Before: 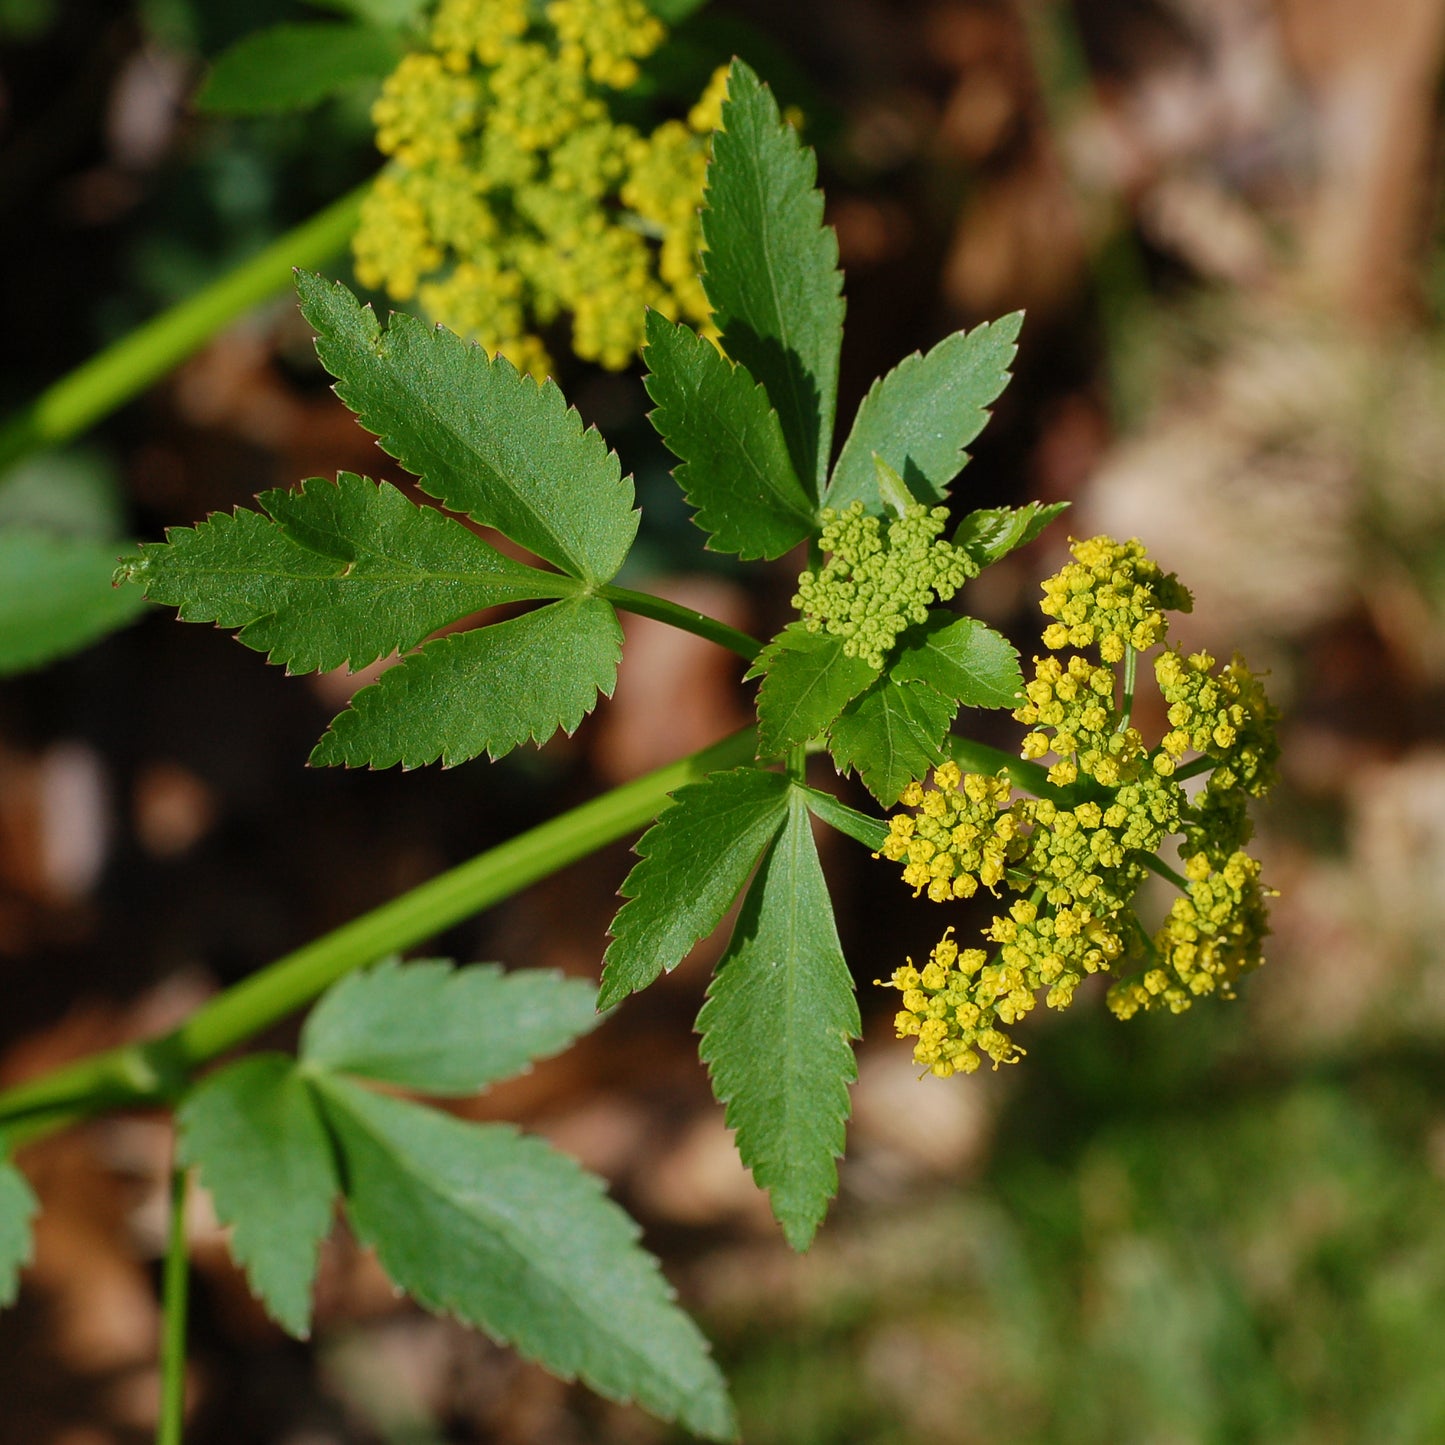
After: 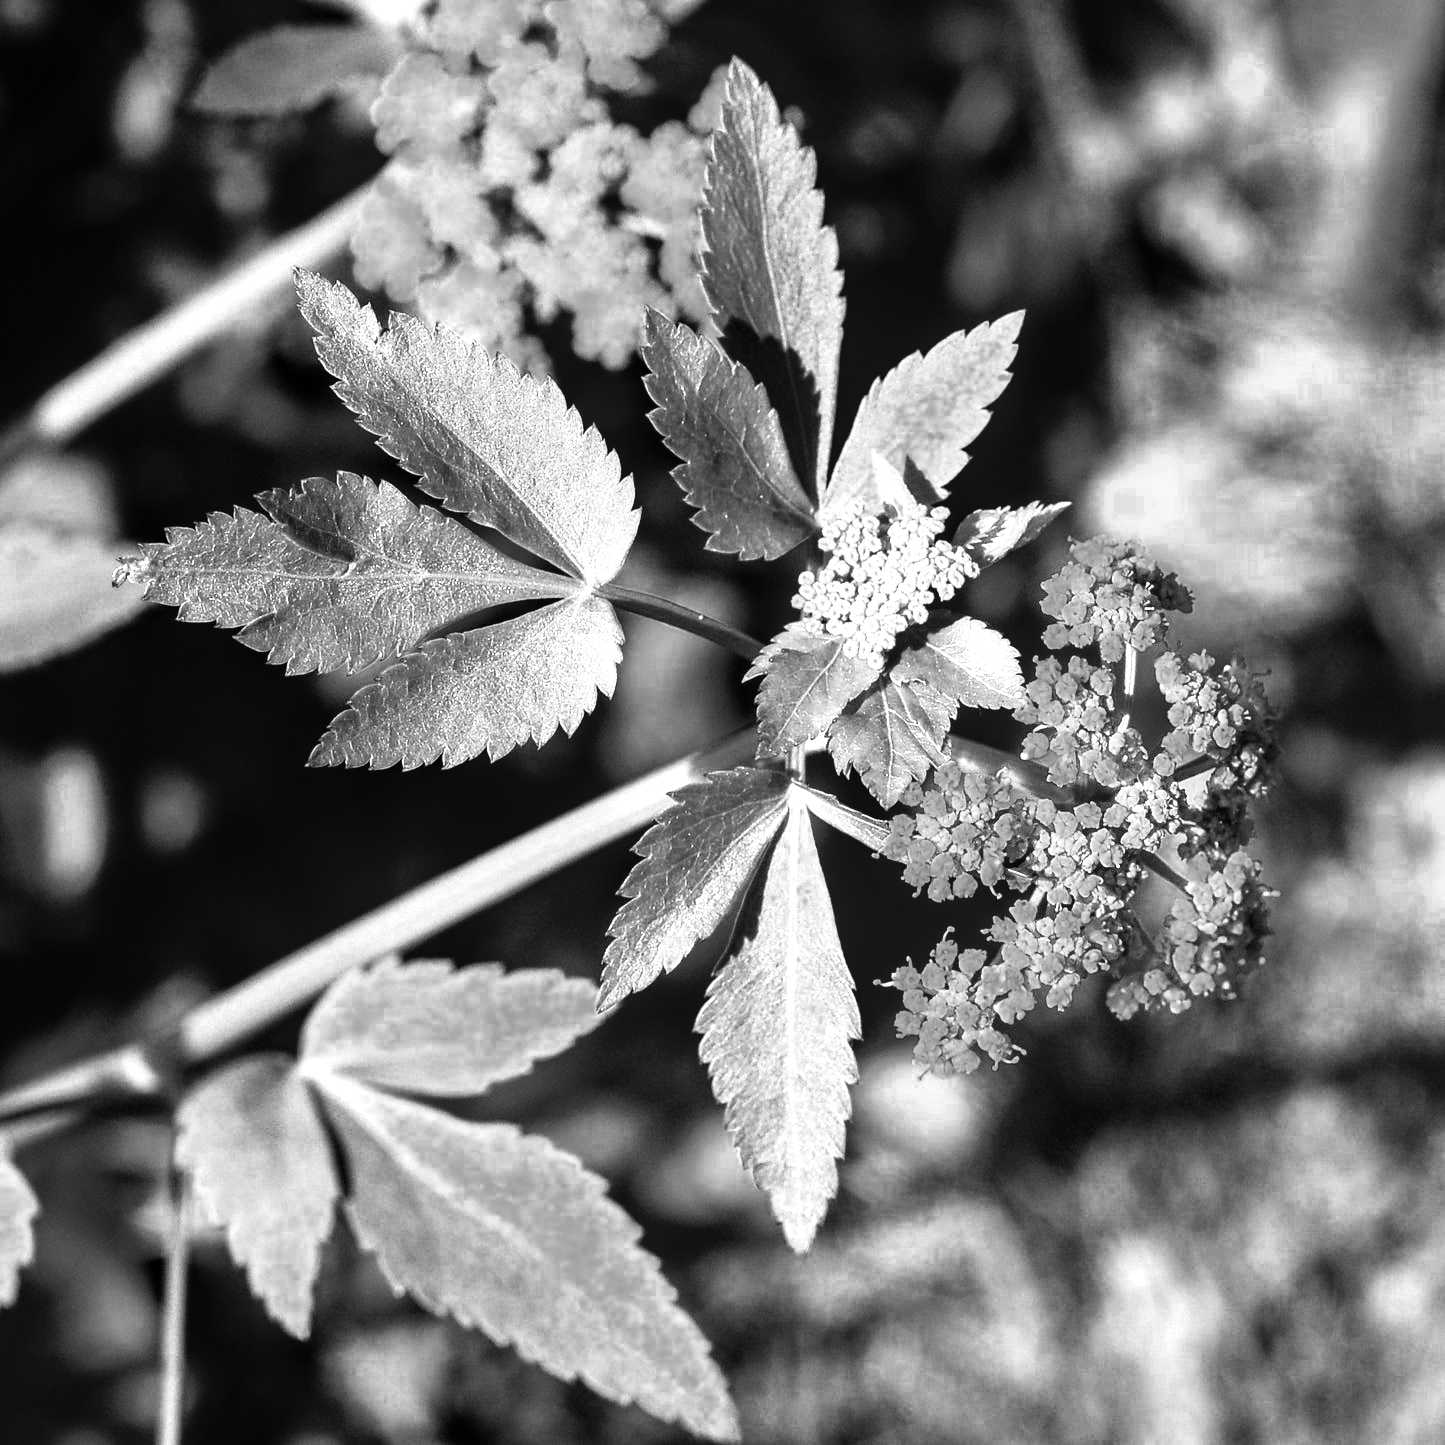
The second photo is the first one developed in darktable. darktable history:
local contrast: on, module defaults
tone equalizer: on, module defaults
color correction: highlights a* -11.71, highlights b* -15.58
shadows and highlights: shadows 43.06, highlights 6.94
rgb curve: curves: ch0 [(0, 0) (0.21, 0.15) (0.24, 0.21) (0.5, 0.75) (0.75, 0.96) (0.89, 0.99) (1, 1)]; ch1 [(0, 0.02) (0.21, 0.13) (0.25, 0.2) (0.5, 0.67) (0.75, 0.9) (0.89, 0.97) (1, 1)]; ch2 [(0, 0.02) (0.21, 0.13) (0.25, 0.2) (0.5, 0.67) (0.75, 0.9) (0.89, 0.97) (1, 1)], compensate middle gray true
color zones: curves: ch0 [(0.002, 0.429) (0.121, 0.212) (0.198, 0.113) (0.276, 0.344) (0.331, 0.541) (0.41, 0.56) (0.482, 0.289) (0.619, 0.227) (0.721, 0.18) (0.821, 0.435) (0.928, 0.555) (1, 0.587)]; ch1 [(0, 0) (0.143, 0) (0.286, 0) (0.429, 0) (0.571, 0) (0.714, 0) (0.857, 0)]
